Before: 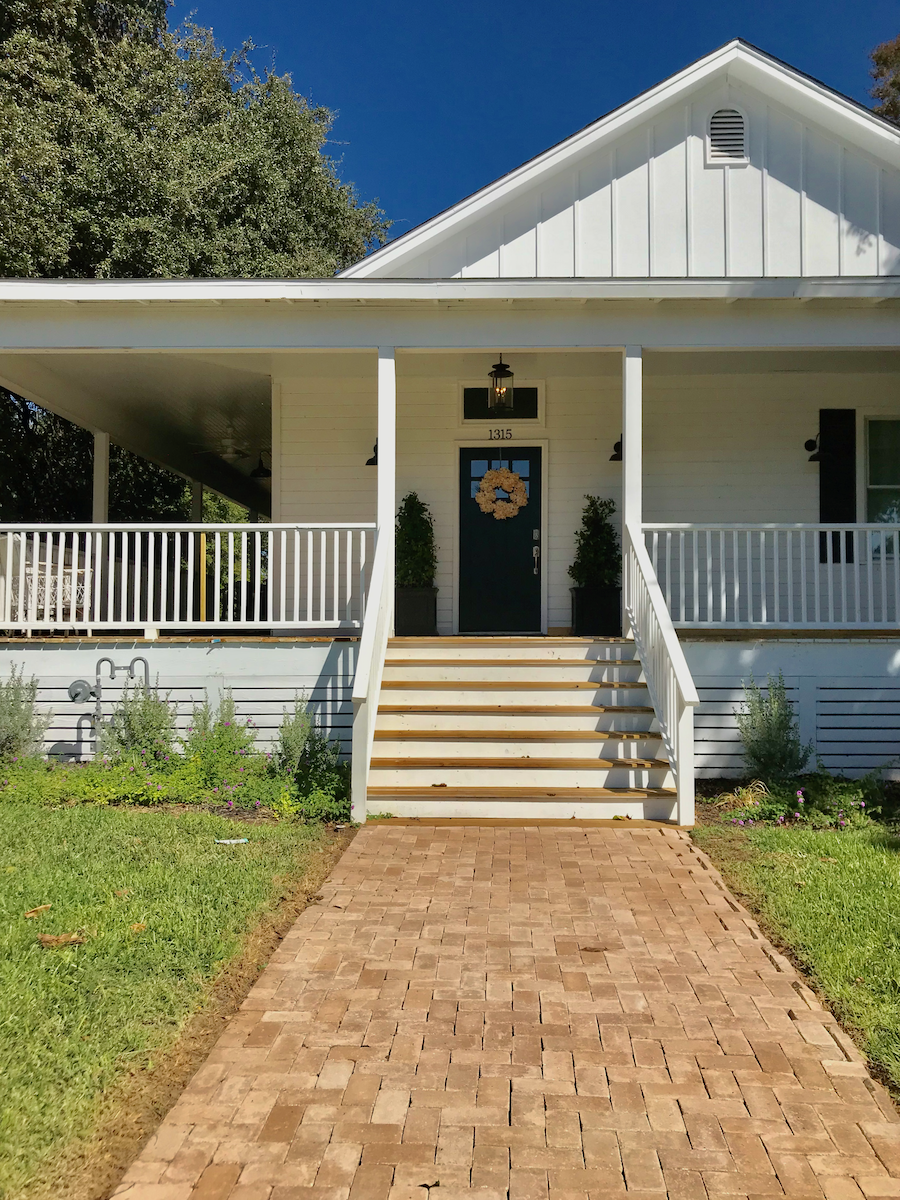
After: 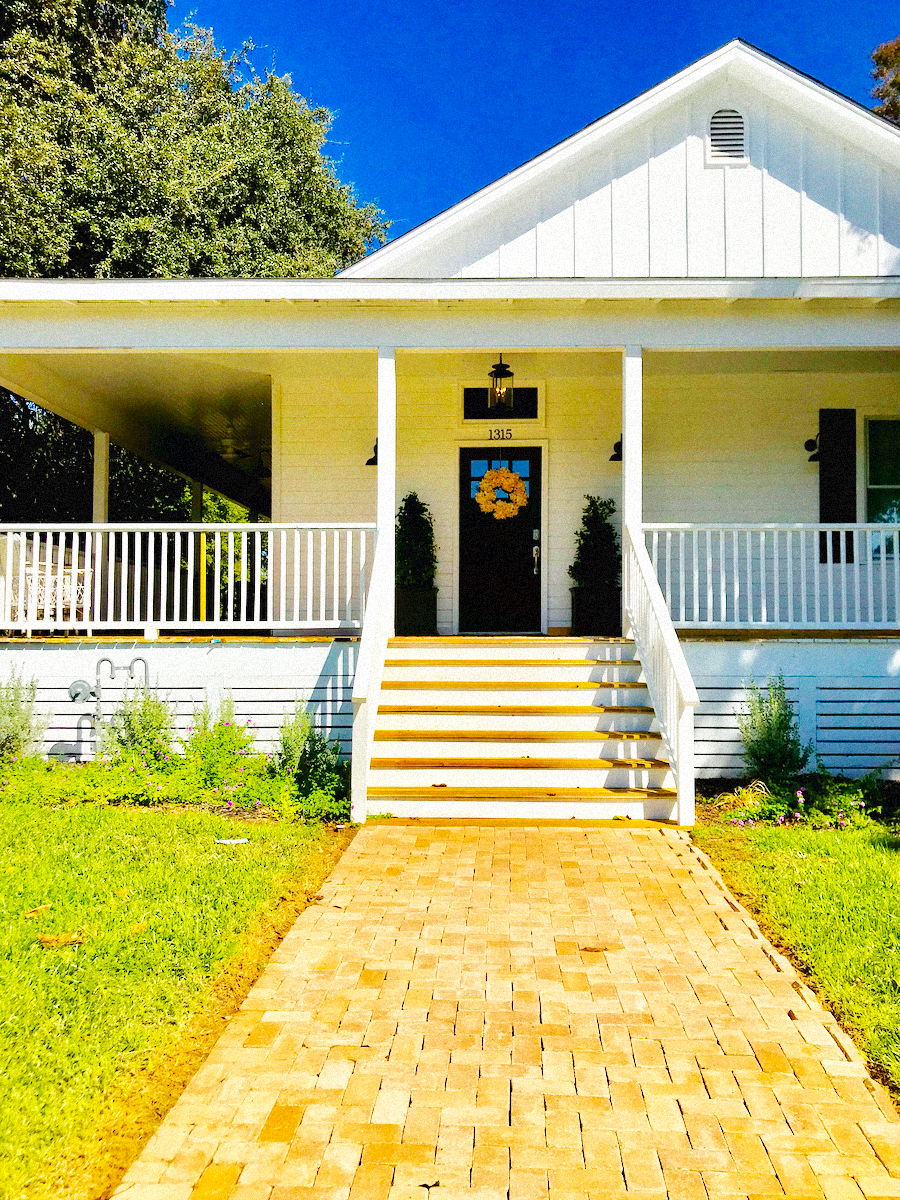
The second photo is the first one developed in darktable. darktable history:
base curve: curves: ch0 [(0, 0.003) (0.001, 0.002) (0.006, 0.004) (0.02, 0.022) (0.048, 0.086) (0.094, 0.234) (0.162, 0.431) (0.258, 0.629) (0.385, 0.8) (0.548, 0.918) (0.751, 0.988) (1, 1)], preserve colors none
color balance rgb: linear chroma grading › global chroma 15%, perceptual saturation grading › global saturation 30%
grain: mid-tones bias 0%
